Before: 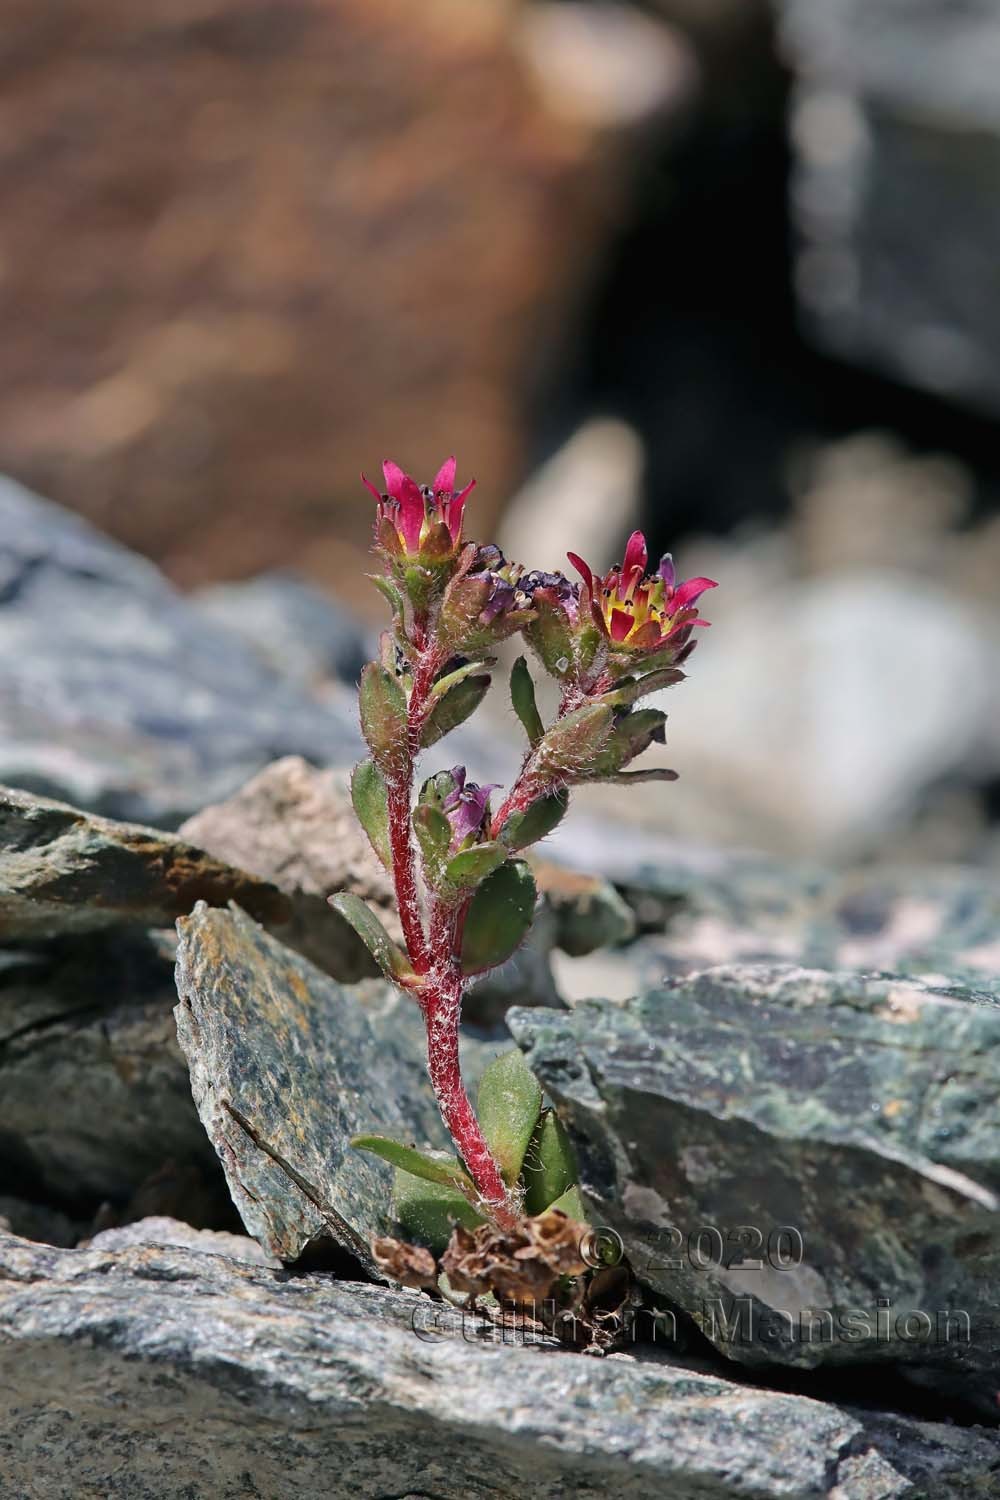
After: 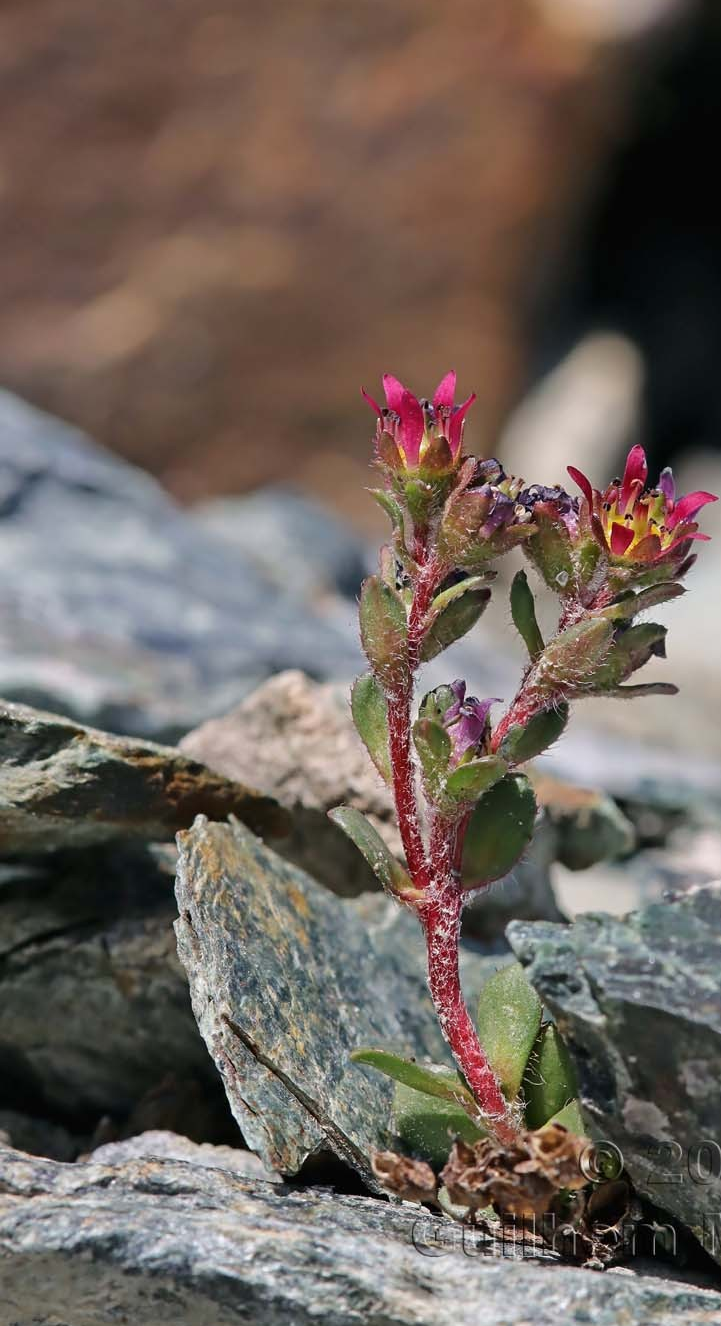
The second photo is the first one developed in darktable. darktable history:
crop: top 5.789%, right 27.859%, bottom 5.786%
